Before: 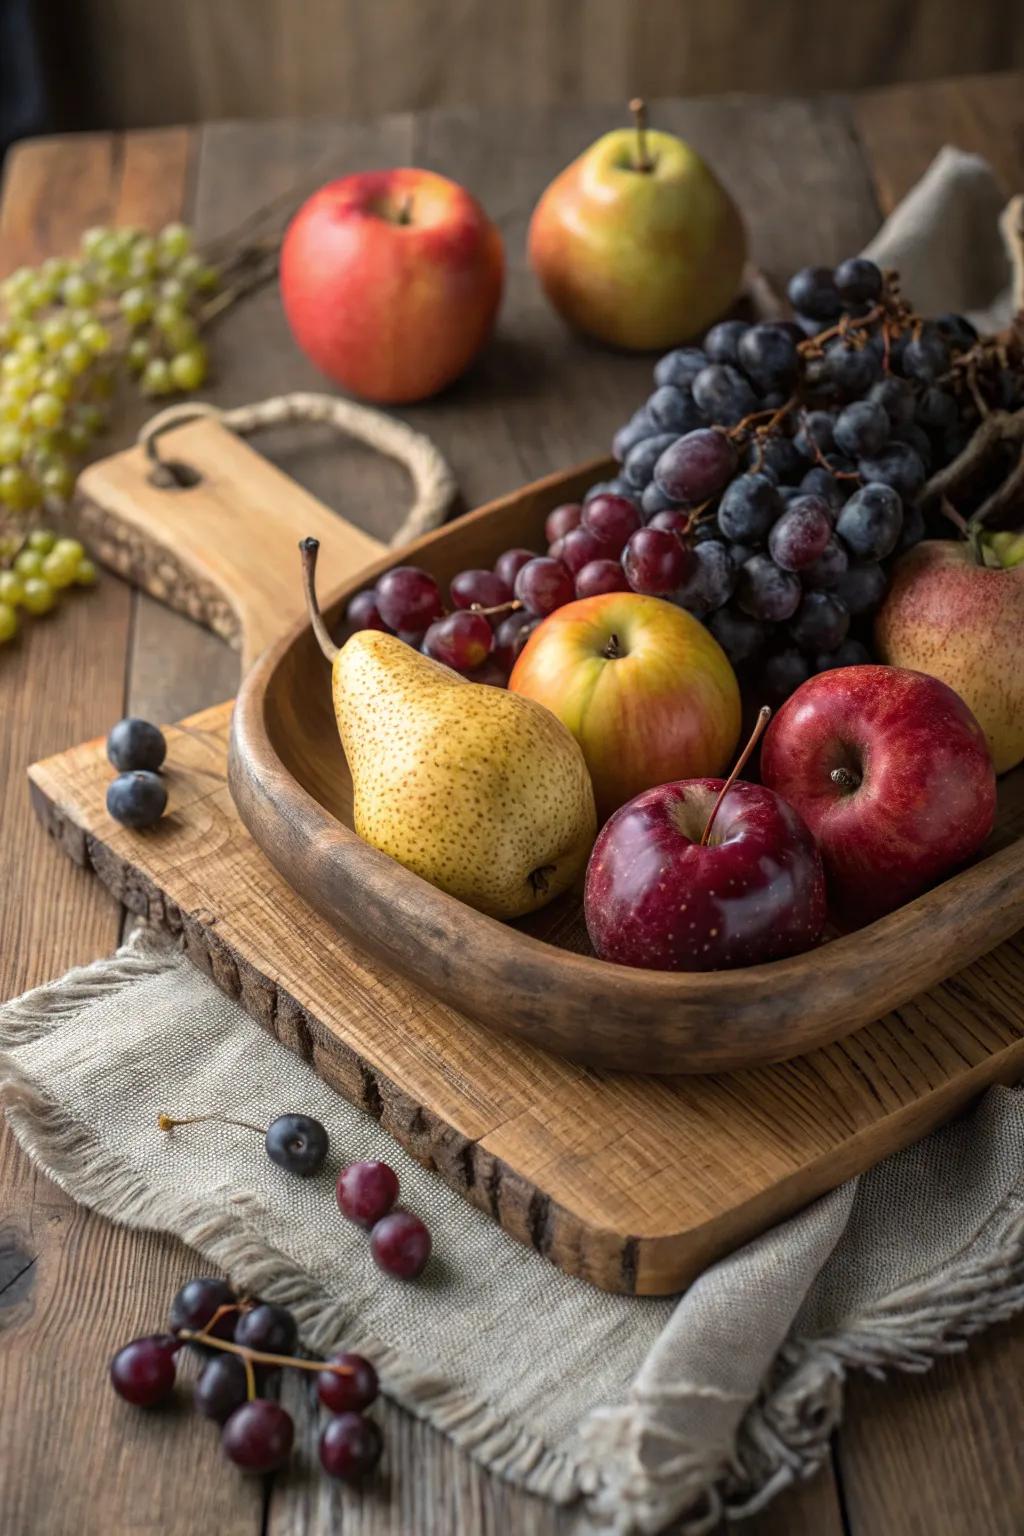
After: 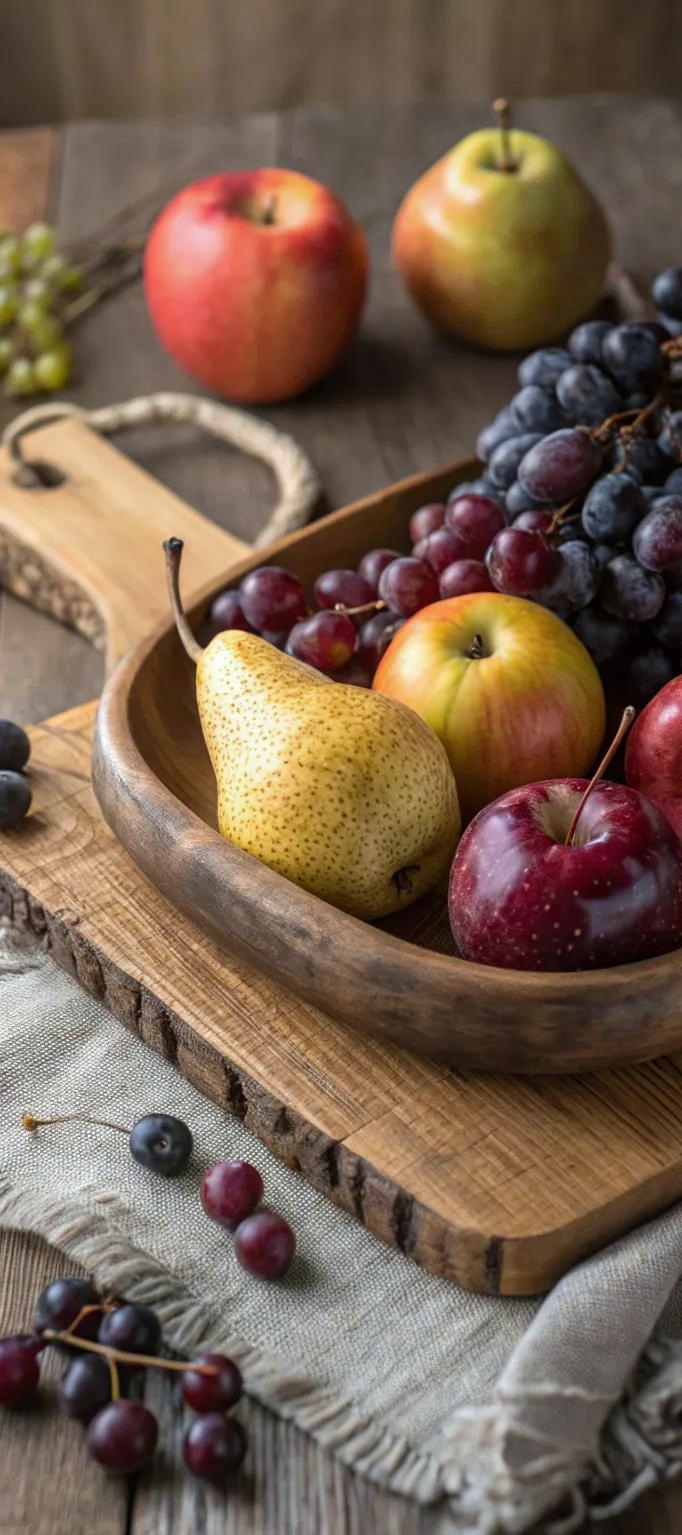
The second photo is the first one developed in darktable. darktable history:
white balance: red 0.98, blue 1.034
crop and rotate: left 13.342%, right 19.991%
